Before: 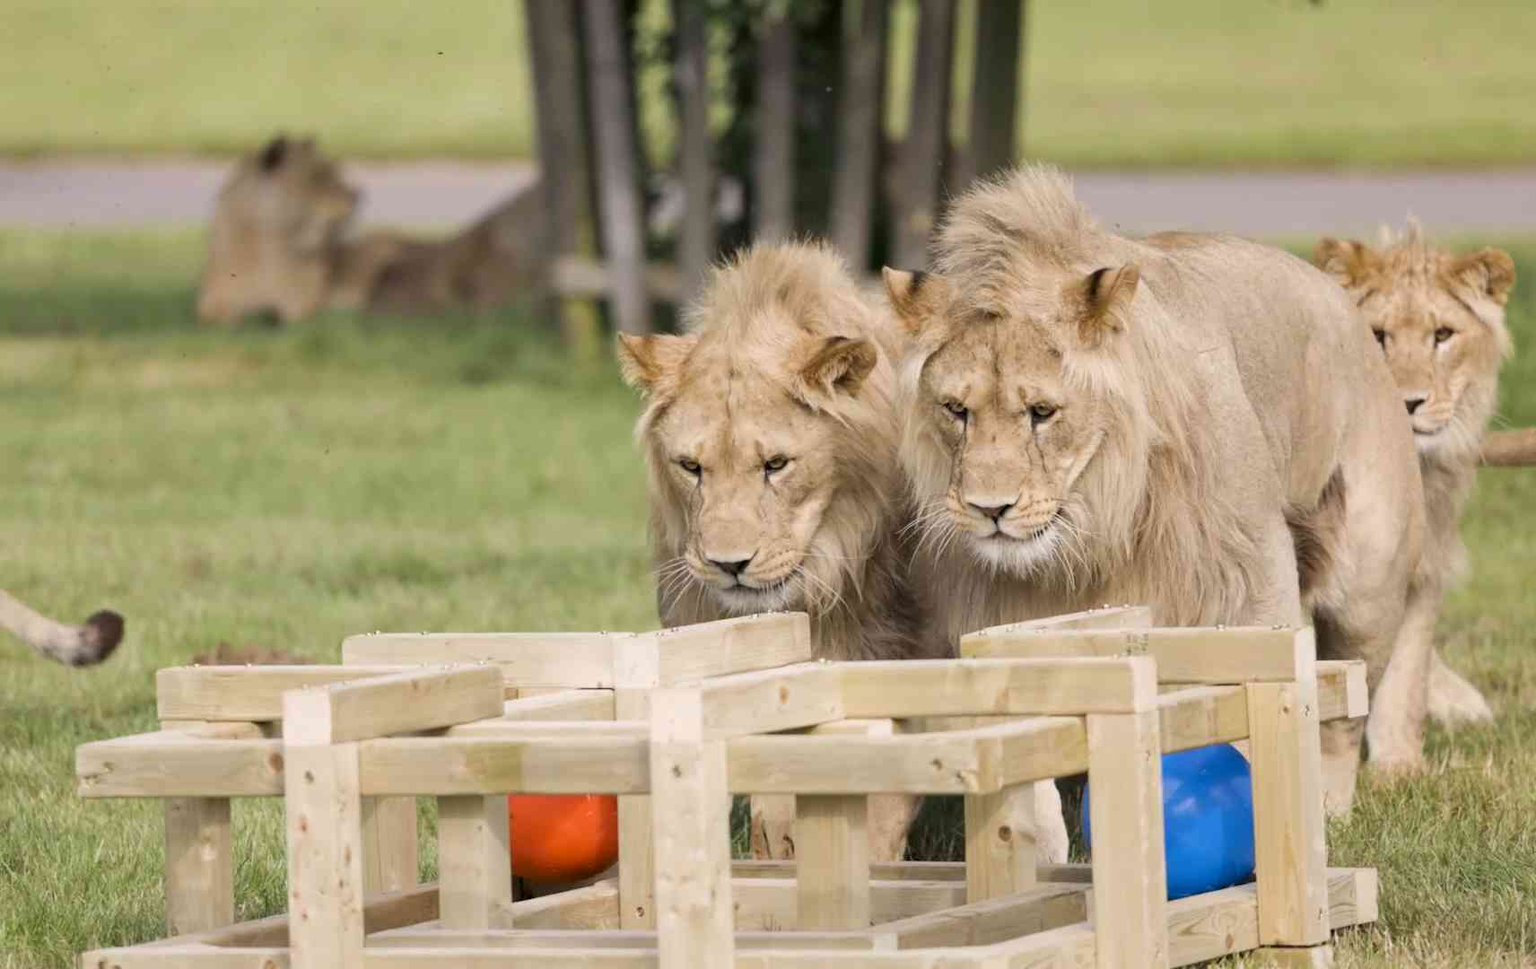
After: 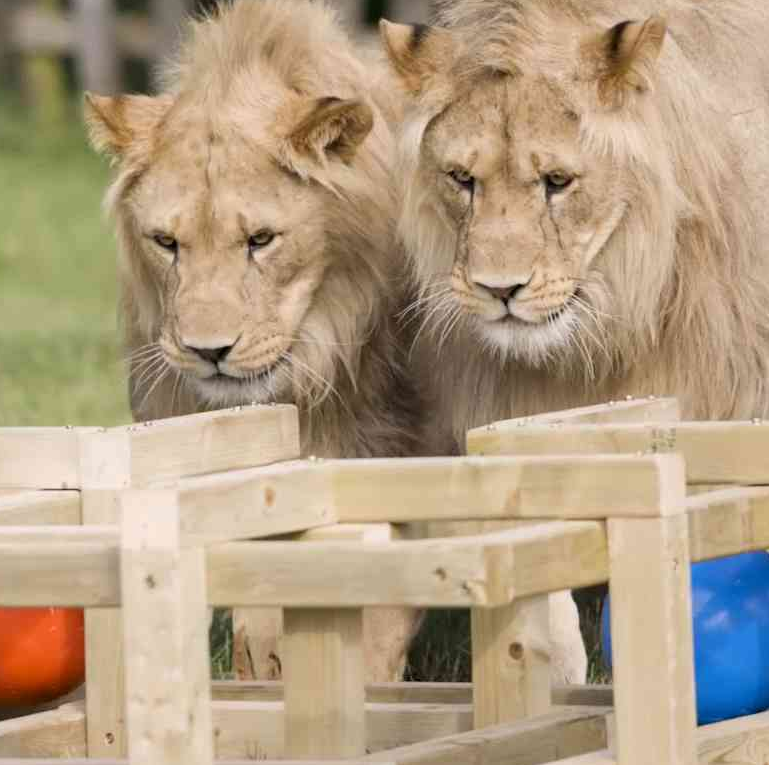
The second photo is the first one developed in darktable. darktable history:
crop: left 35.284%, top 25.769%, right 19.747%, bottom 3.35%
